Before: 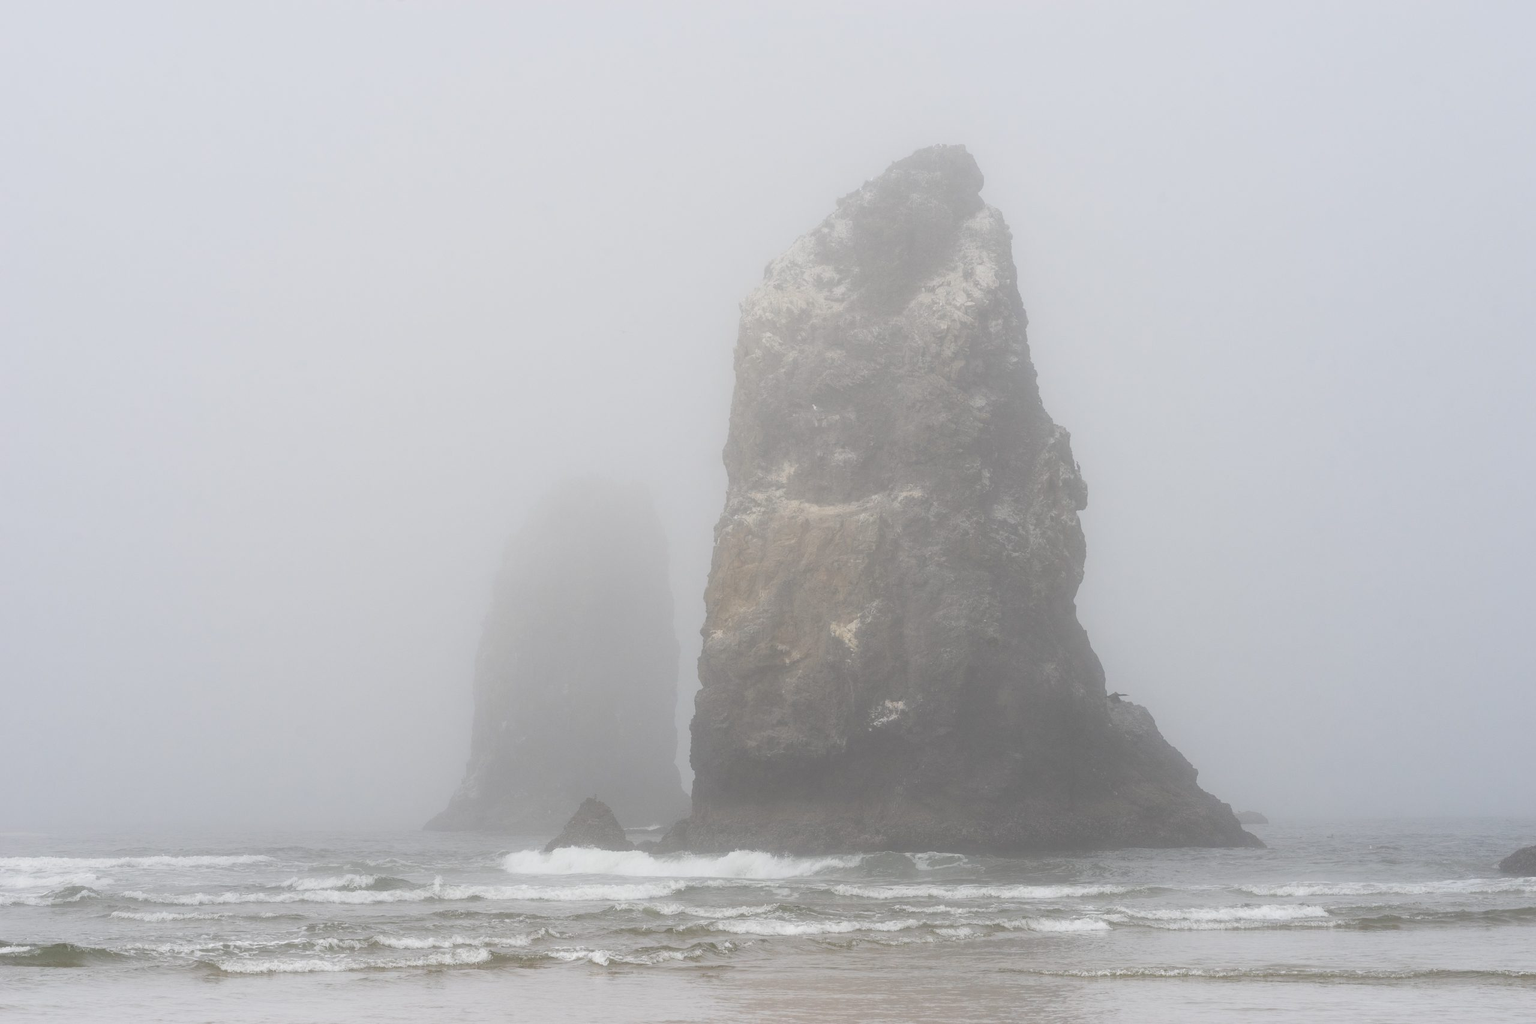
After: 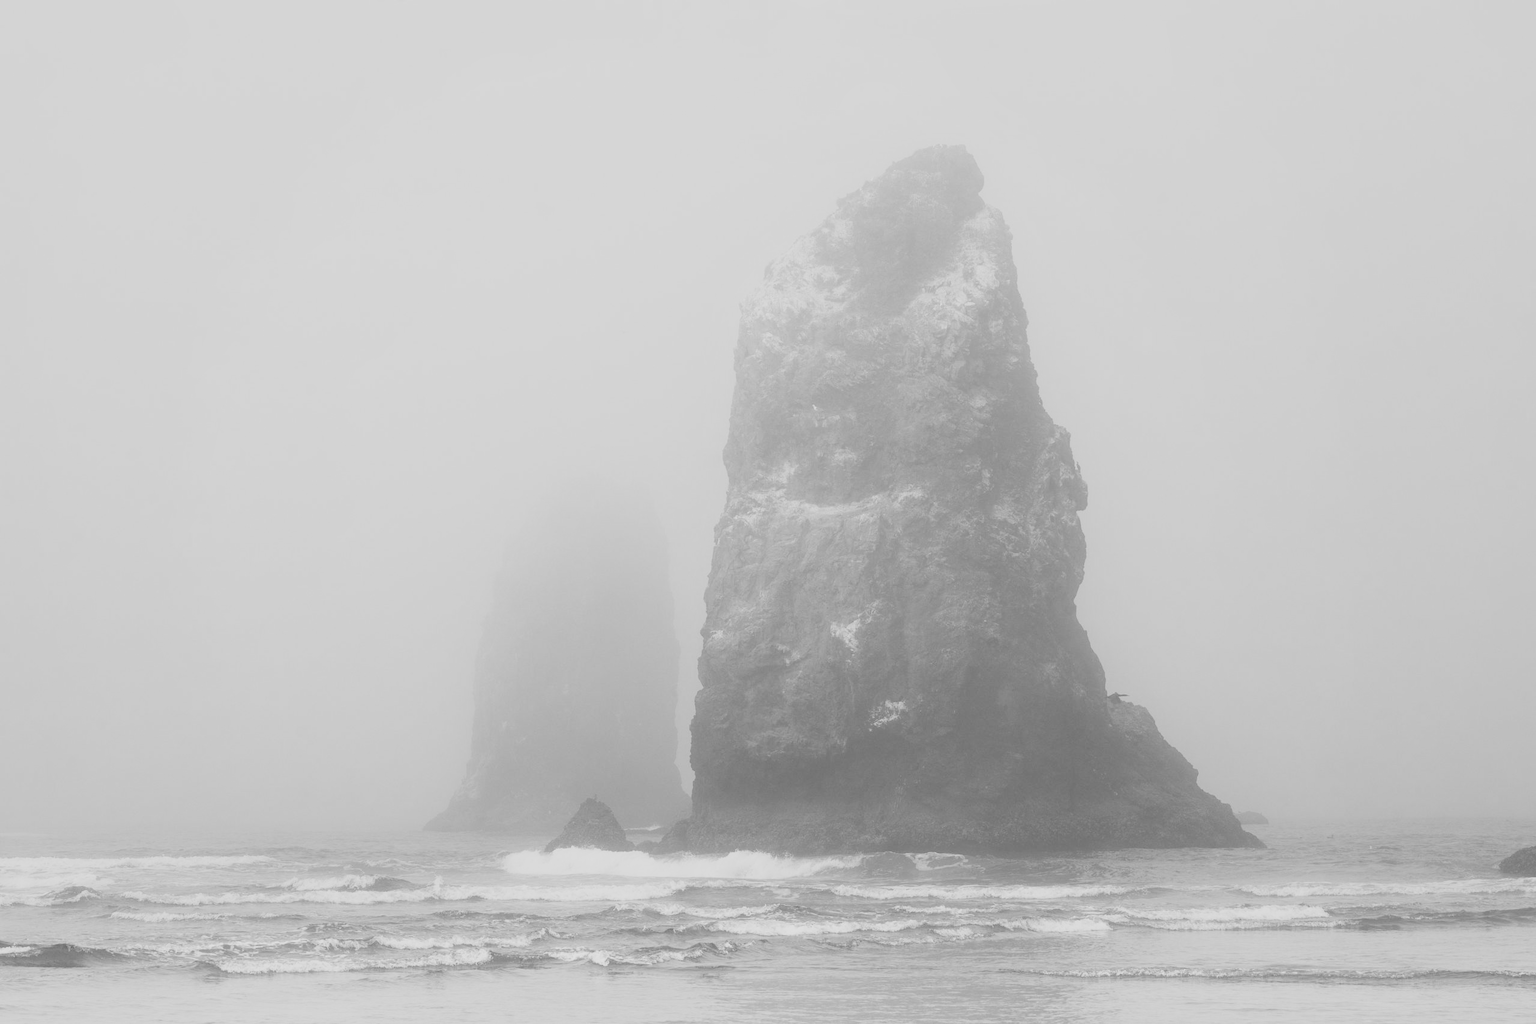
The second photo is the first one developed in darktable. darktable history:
velvia: strength 17%
monochrome: a 26.22, b 42.67, size 0.8
tone curve: curves: ch0 [(0, 0.023) (0.113, 0.084) (0.285, 0.301) (0.673, 0.796) (0.845, 0.932) (0.994, 0.971)]; ch1 [(0, 0) (0.456, 0.437) (0.498, 0.5) (0.57, 0.559) (0.631, 0.639) (1, 1)]; ch2 [(0, 0) (0.417, 0.44) (0.46, 0.453) (0.502, 0.507) (0.55, 0.57) (0.67, 0.712) (1, 1)], color space Lab, independent channels, preserve colors none
